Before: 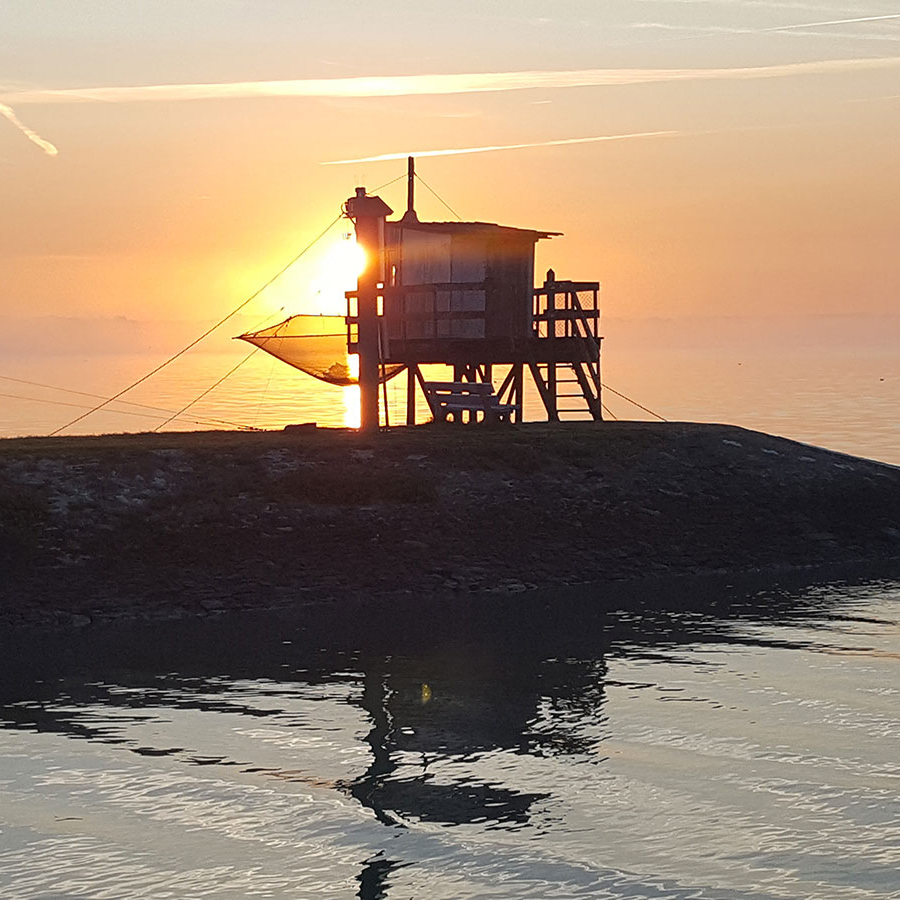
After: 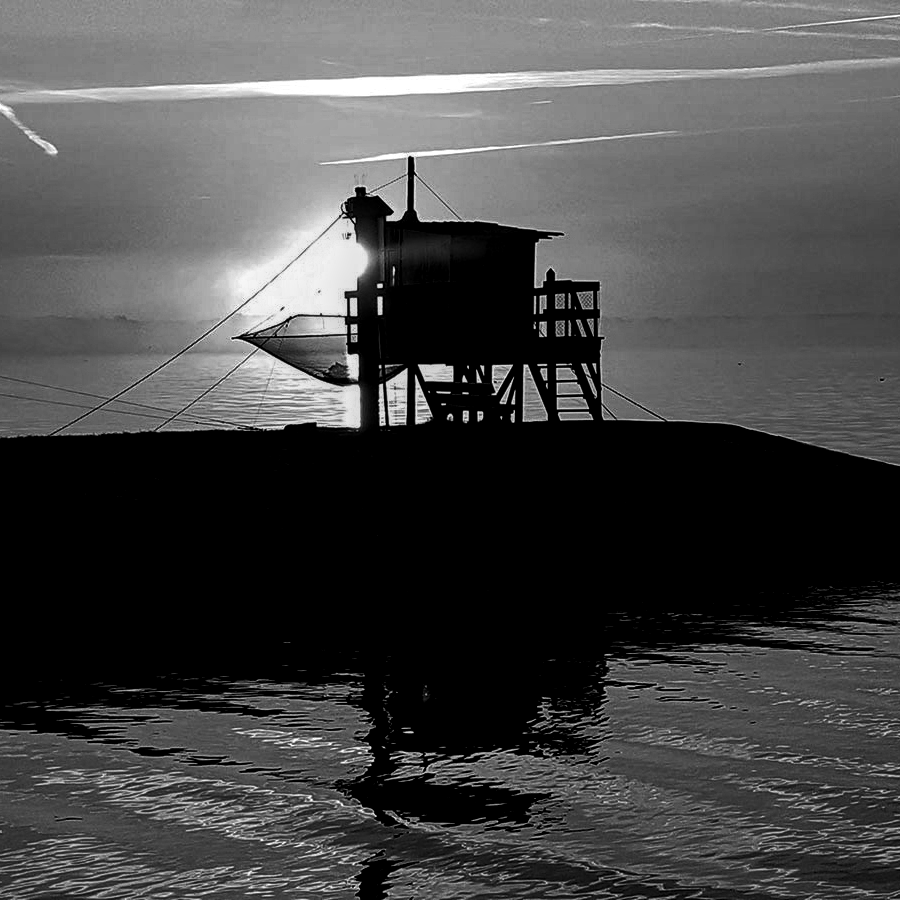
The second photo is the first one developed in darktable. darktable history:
contrast brightness saturation: contrast 0.02, brightness -1, saturation -1
color contrast: green-magenta contrast 1.69, blue-yellow contrast 1.49
local contrast: highlights 60%, shadows 60%, detail 160%
shadows and highlights: radius 121.13, shadows 21.4, white point adjustment -9.72, highlights -14.39, soften with gaussian
